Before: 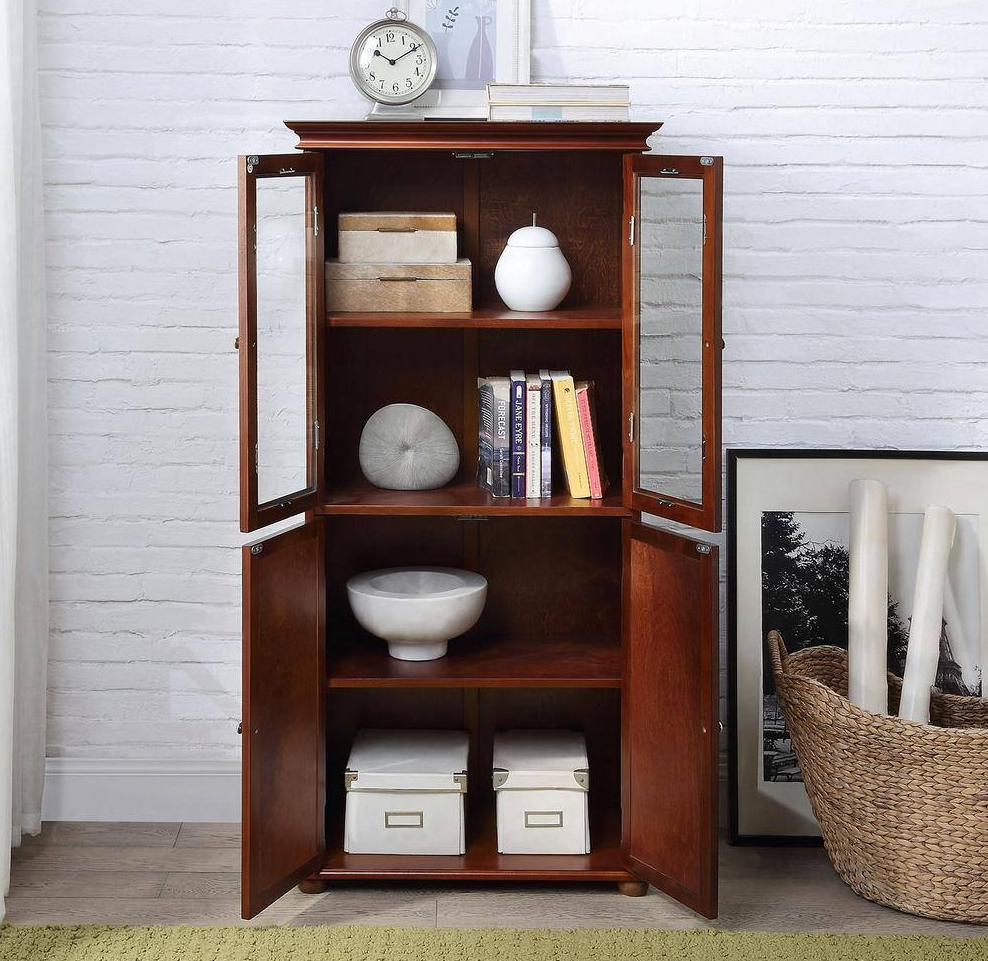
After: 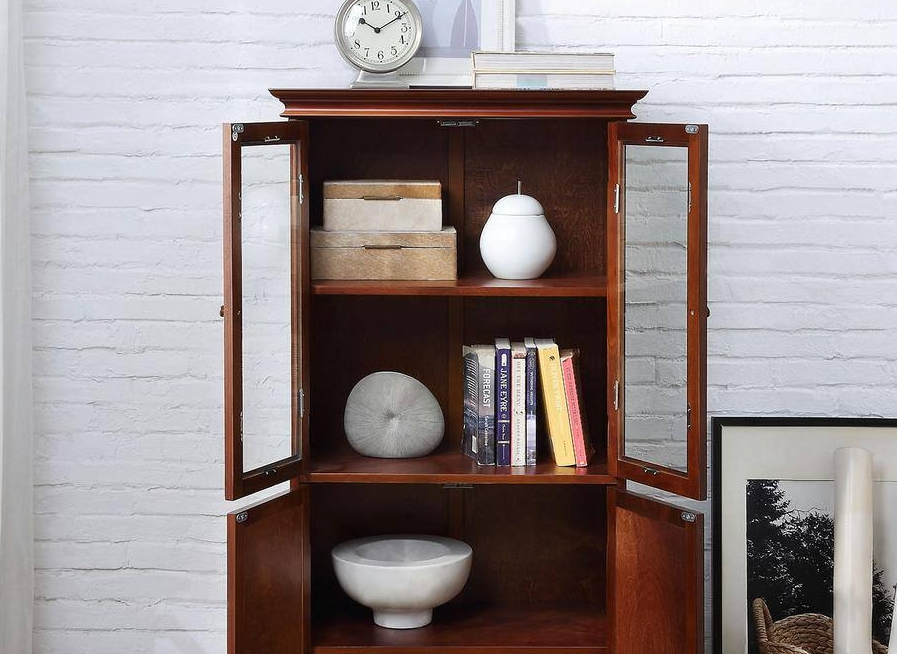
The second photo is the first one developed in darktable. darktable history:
crop: left 1.562%, top 3.397%, right 7.568%, bottom 28.472%
